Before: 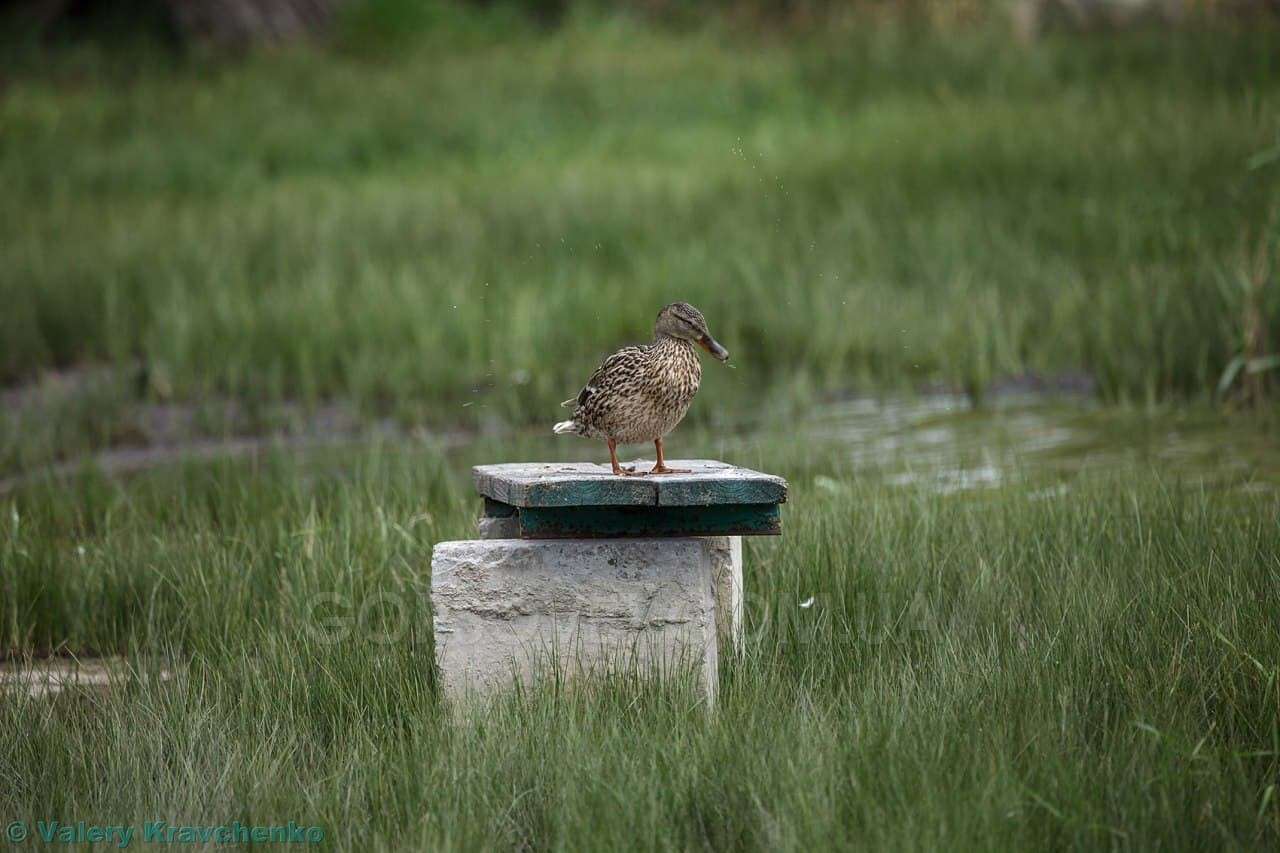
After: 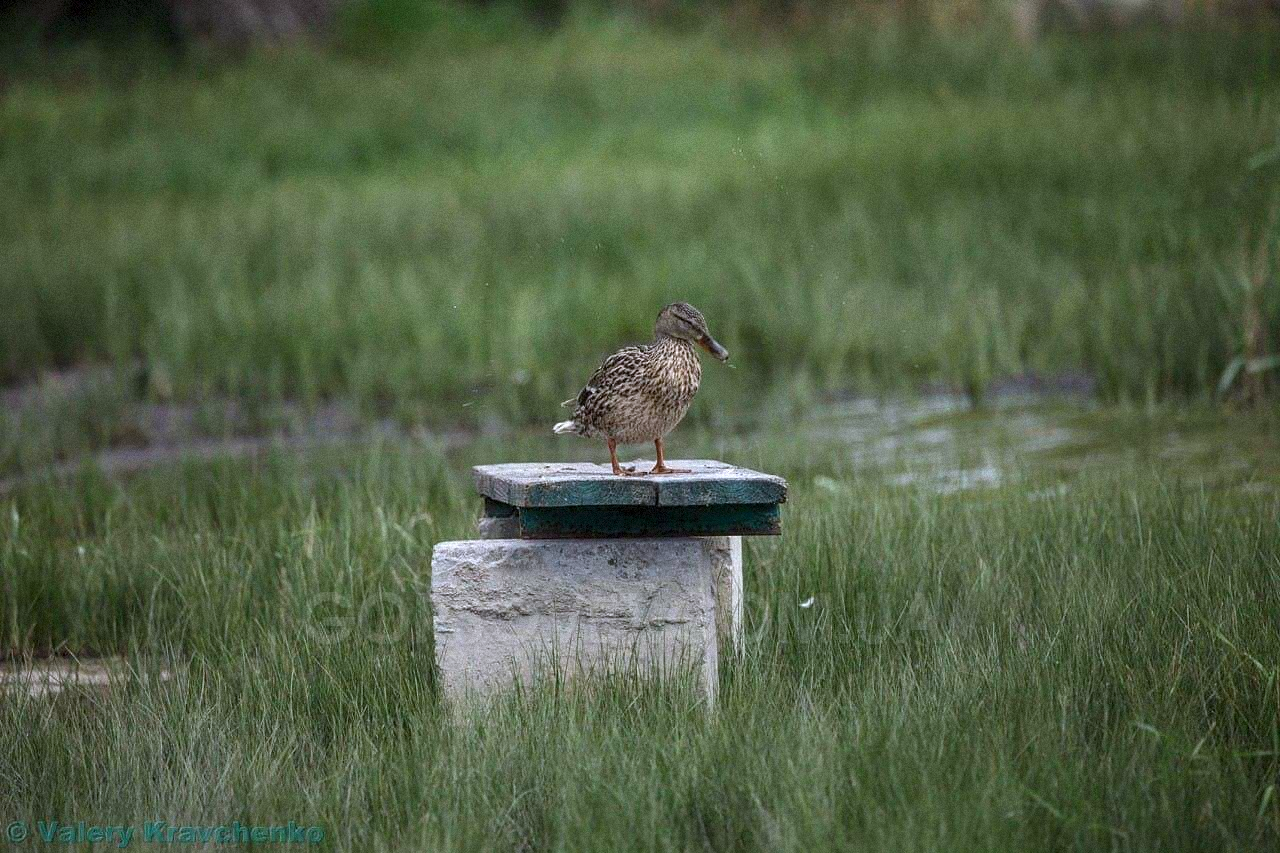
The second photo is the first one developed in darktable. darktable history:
color calibration: illuminant as shot in camera, x 0.358, y 0.373, temperature 4628.91 K
grain: mid-tones bias 0%
